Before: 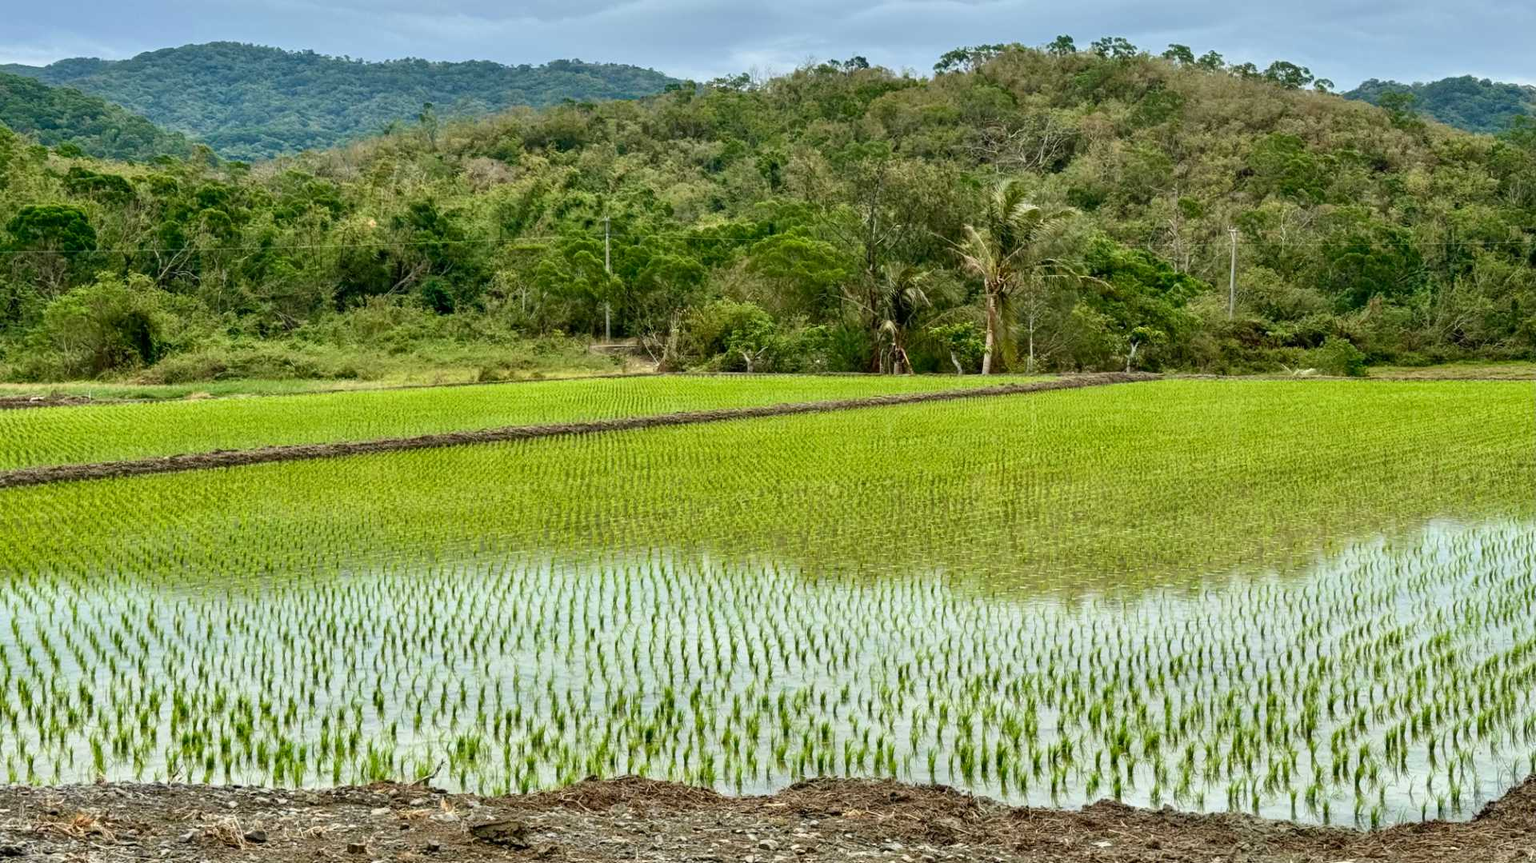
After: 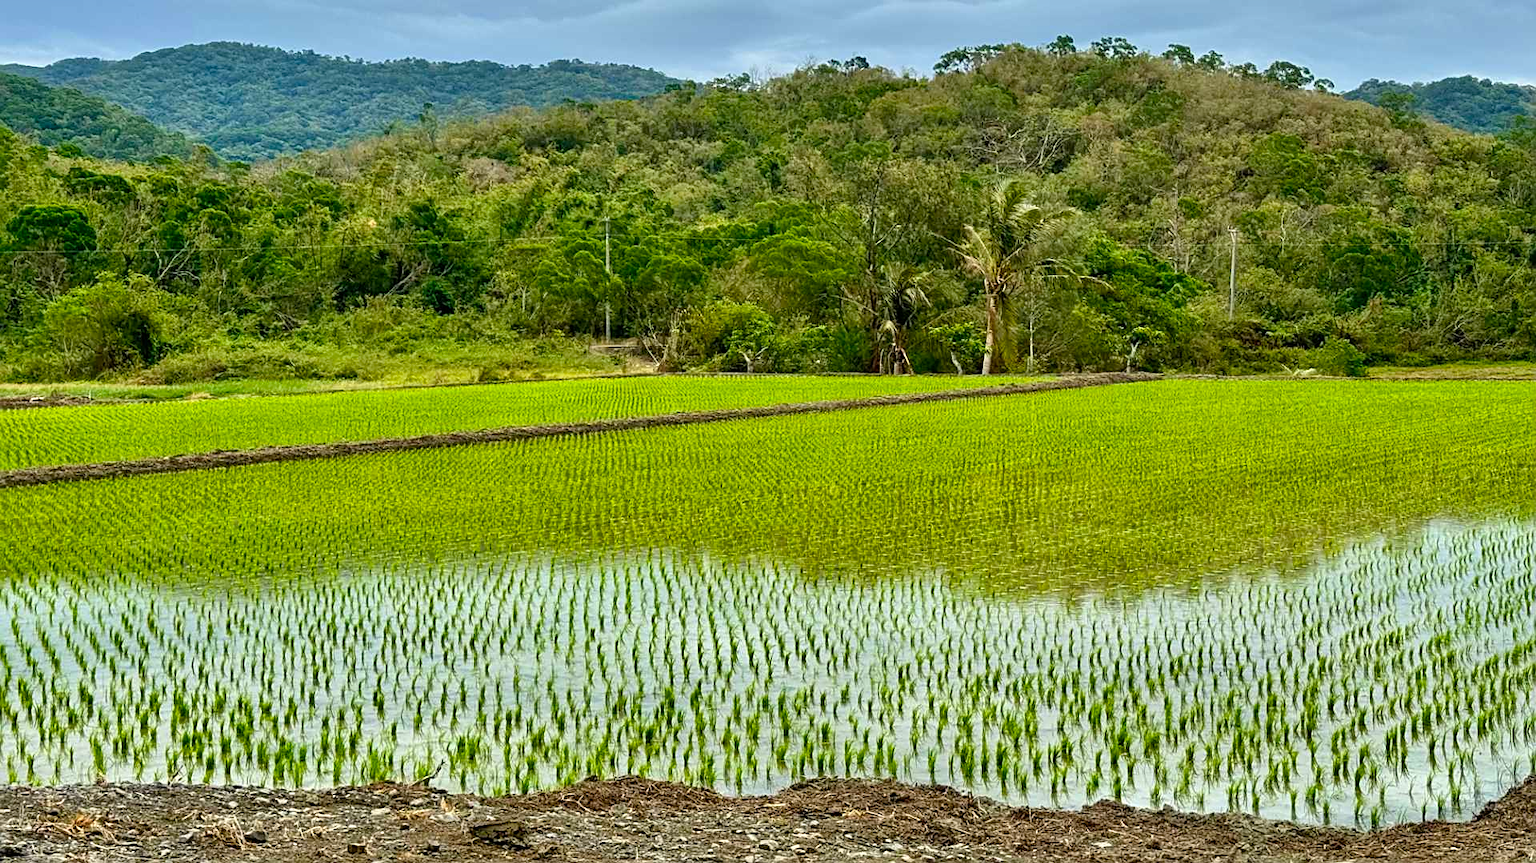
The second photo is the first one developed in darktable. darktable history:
shadows and highlights: soften with gaussian
sharpen: on, module defaults
color balance: output saturation 120%
